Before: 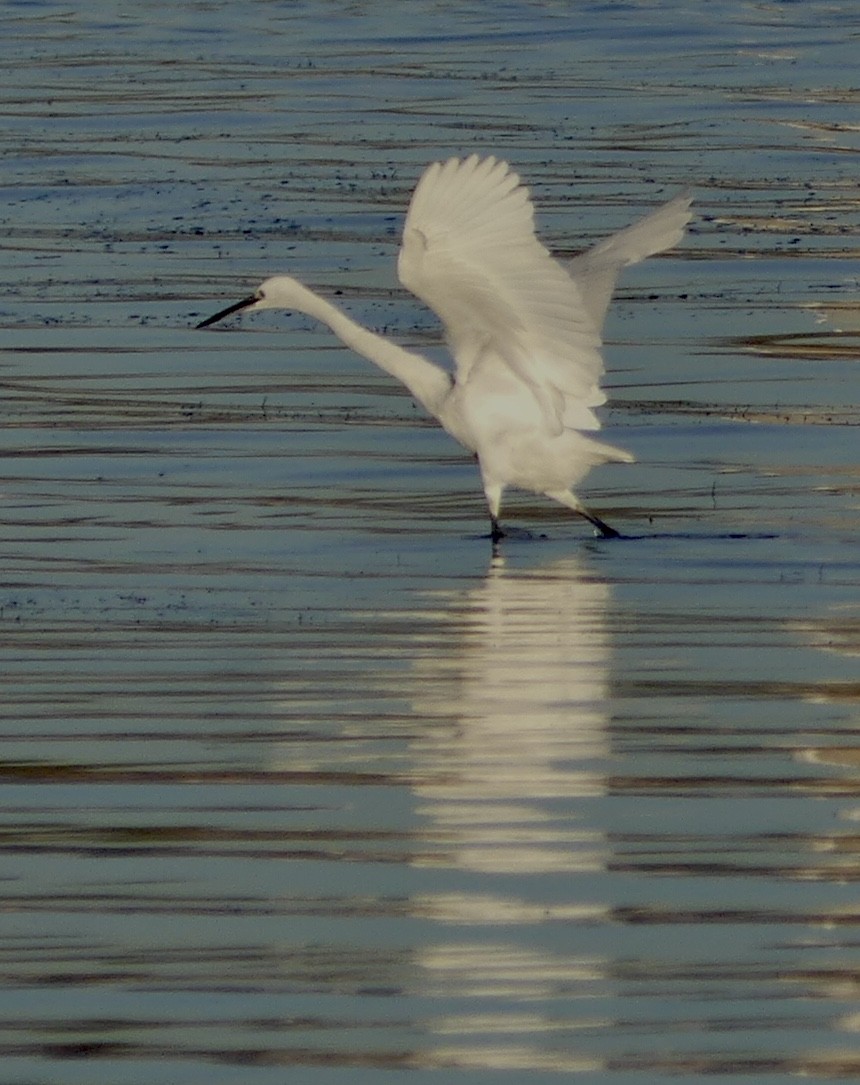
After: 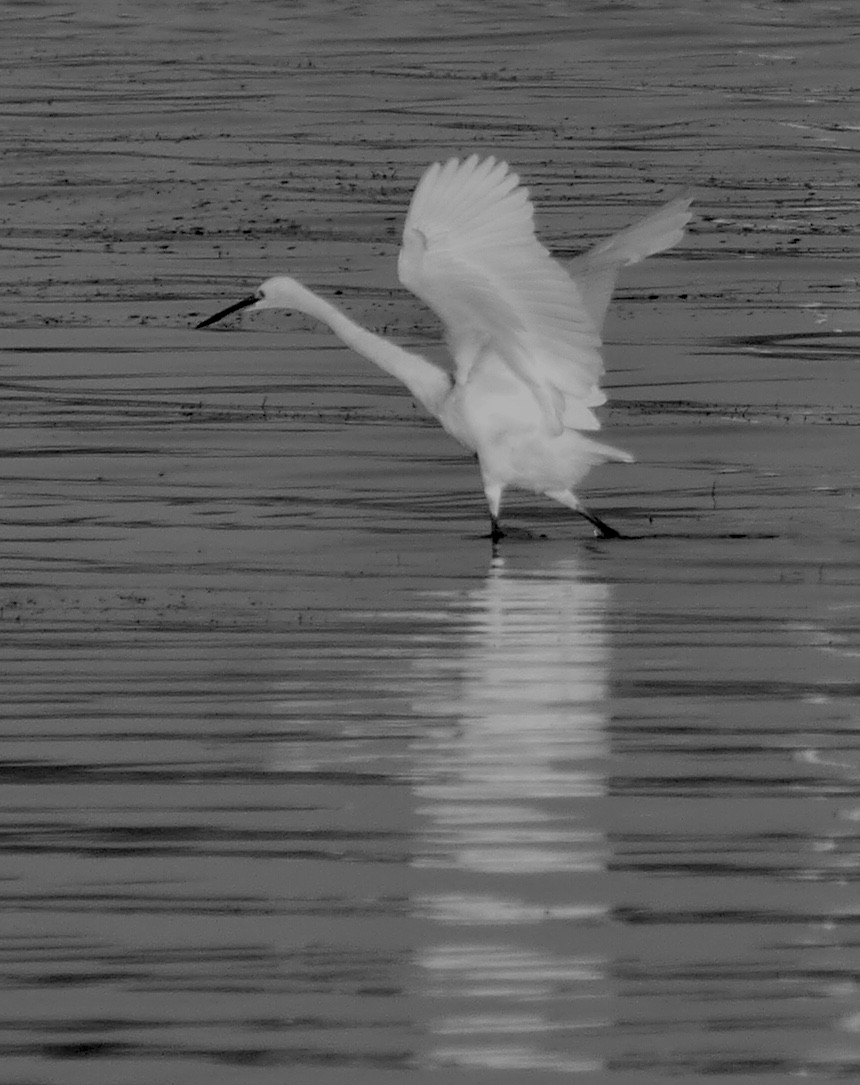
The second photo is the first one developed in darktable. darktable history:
monochrome: a -35.87, b 49.73, size 1.7
color balance: mode lift, gamma, gain (sRGB), lift [0.97, 1, 1, 1], gamma [1.03, 1, 1, 1]
